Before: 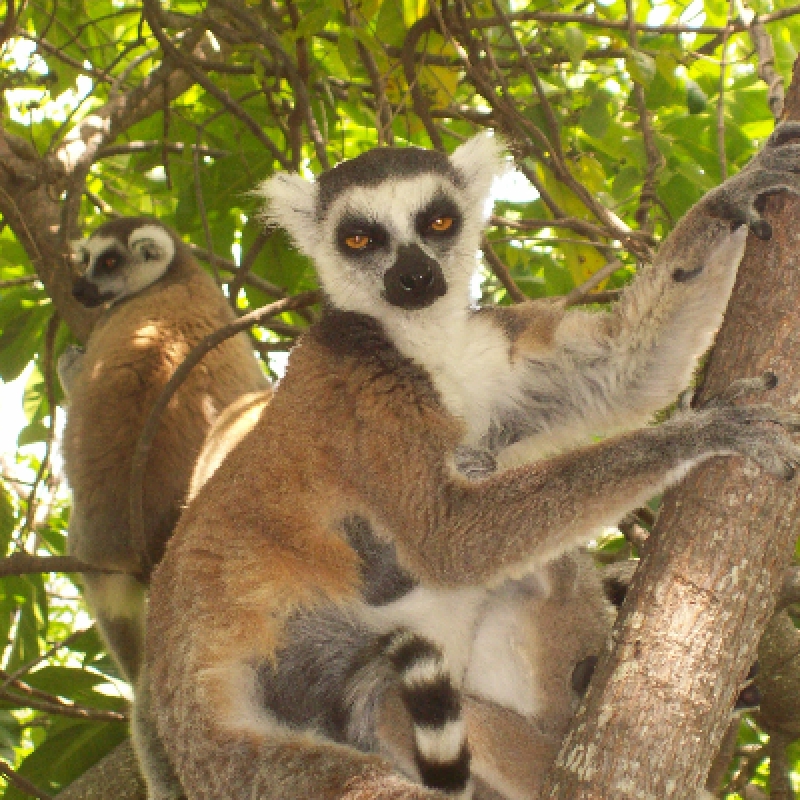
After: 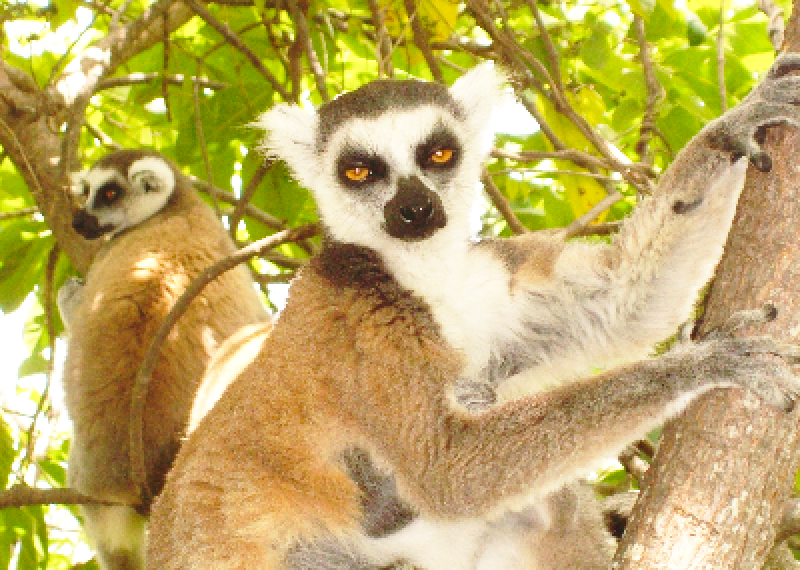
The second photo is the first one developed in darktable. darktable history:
crop and rotate: top 8.546%, bottom 20.198%
base curve: curves: ch0 [(0, 0) (0.032, 0.037) (0.105, 0.228) (0.435, 0.76) (0.856, 0.983) (1, 1)], preserve colors none
exposure: black level correction 0.001, exposure 0.144 EV, compensate highlight preservation false
